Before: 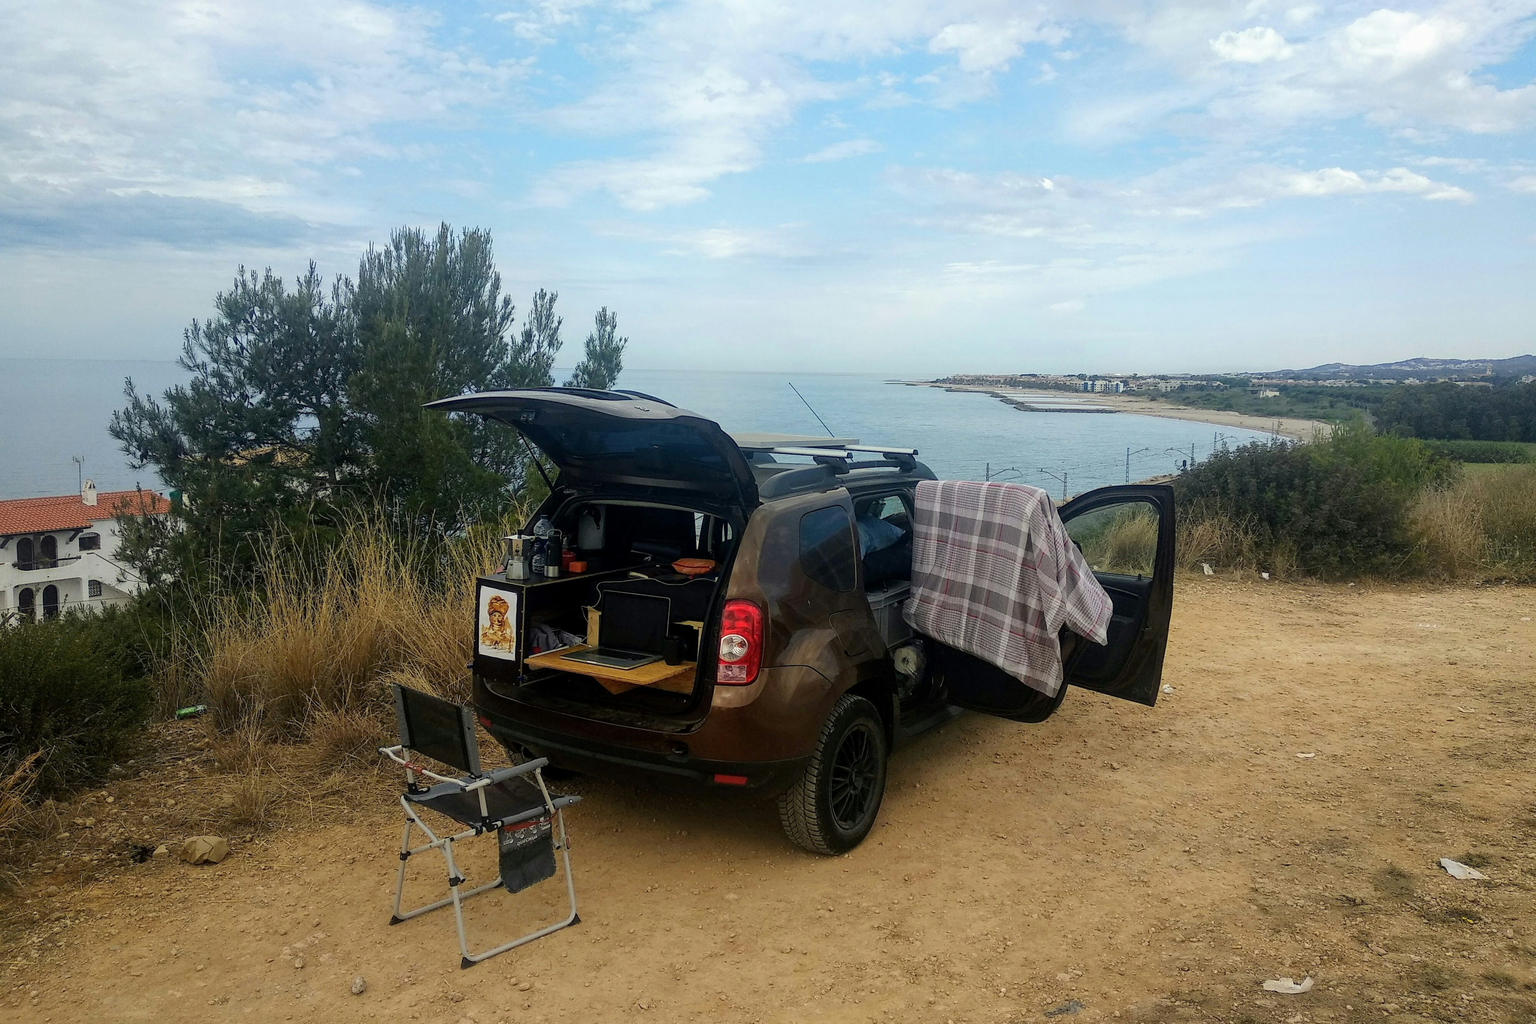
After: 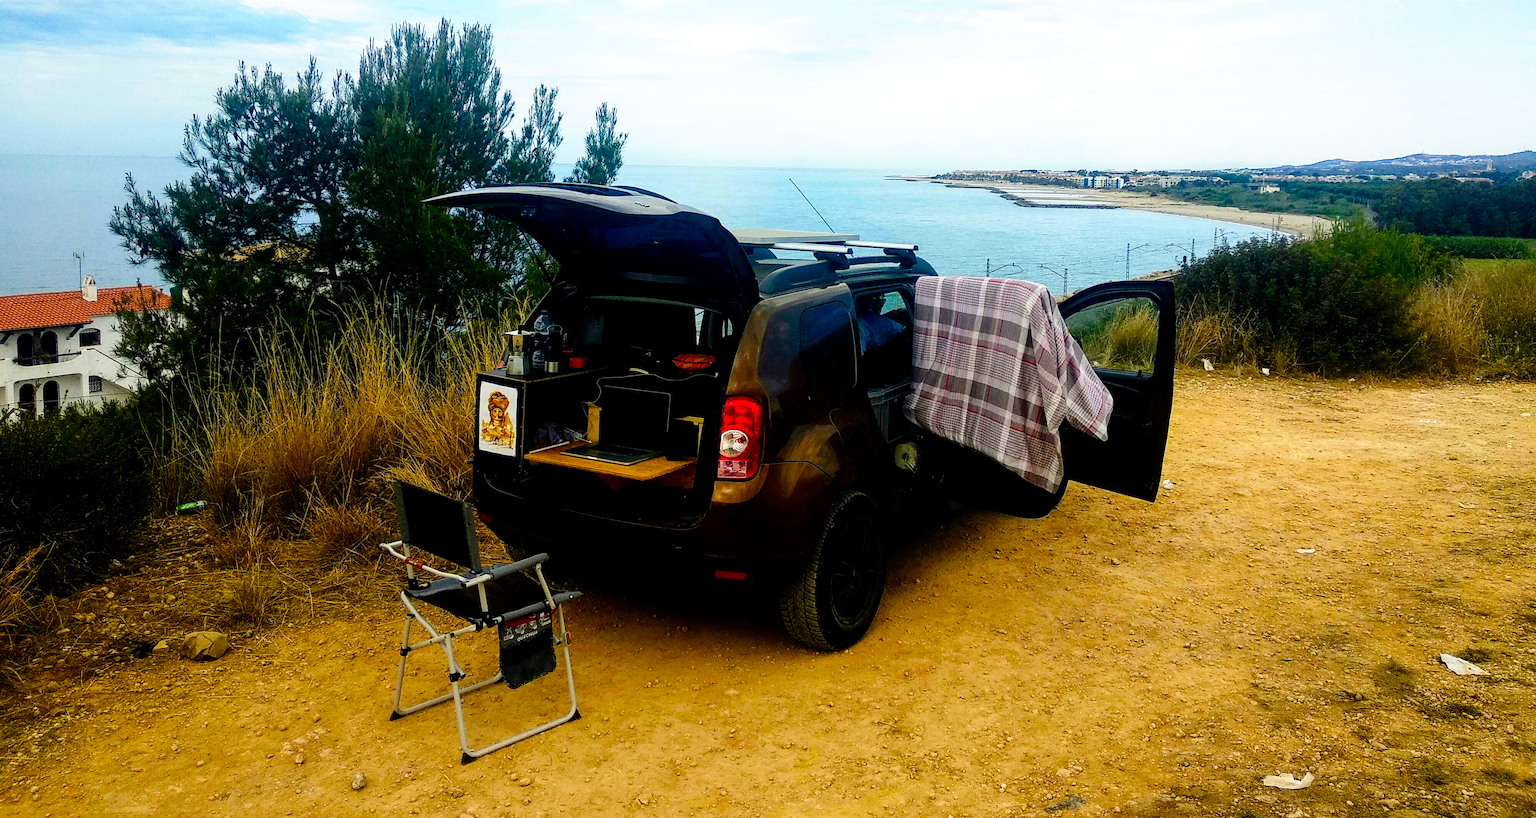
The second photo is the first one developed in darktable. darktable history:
crop and rotate: top 19.998%
color balance rgb: perceptual saturation grading › global saturation 20%, perceptual saturation grading › highlights -25%, perceptual saturation grading › shadows 25%, global vibrance 50%
tone equalizer: -8 EV -0.417 EV, -7 EV -0.389 EV, -6 EV -0.333 EV, -5 EV -0.222 EV, -3 EV 0.222 EV, -2 EV 0.333 EV, -1 EV 0.389 EV, +0 EV 0.417 EV, edges refinement/feathering 500, mask exposure compensation -1.57 EV, preserve details no
filmic rgb: black relative exposure -8.7 EV, white relative exposure 2.7 EV, threshold 3 EV, target black luminance 0%, hardness 6.25, latitude 76.53%, contrast 1.326, shadows ↔ highlights balance -0.349%, preserve chrominance no, color science v4 (2020), enable highlight reconstruction true
